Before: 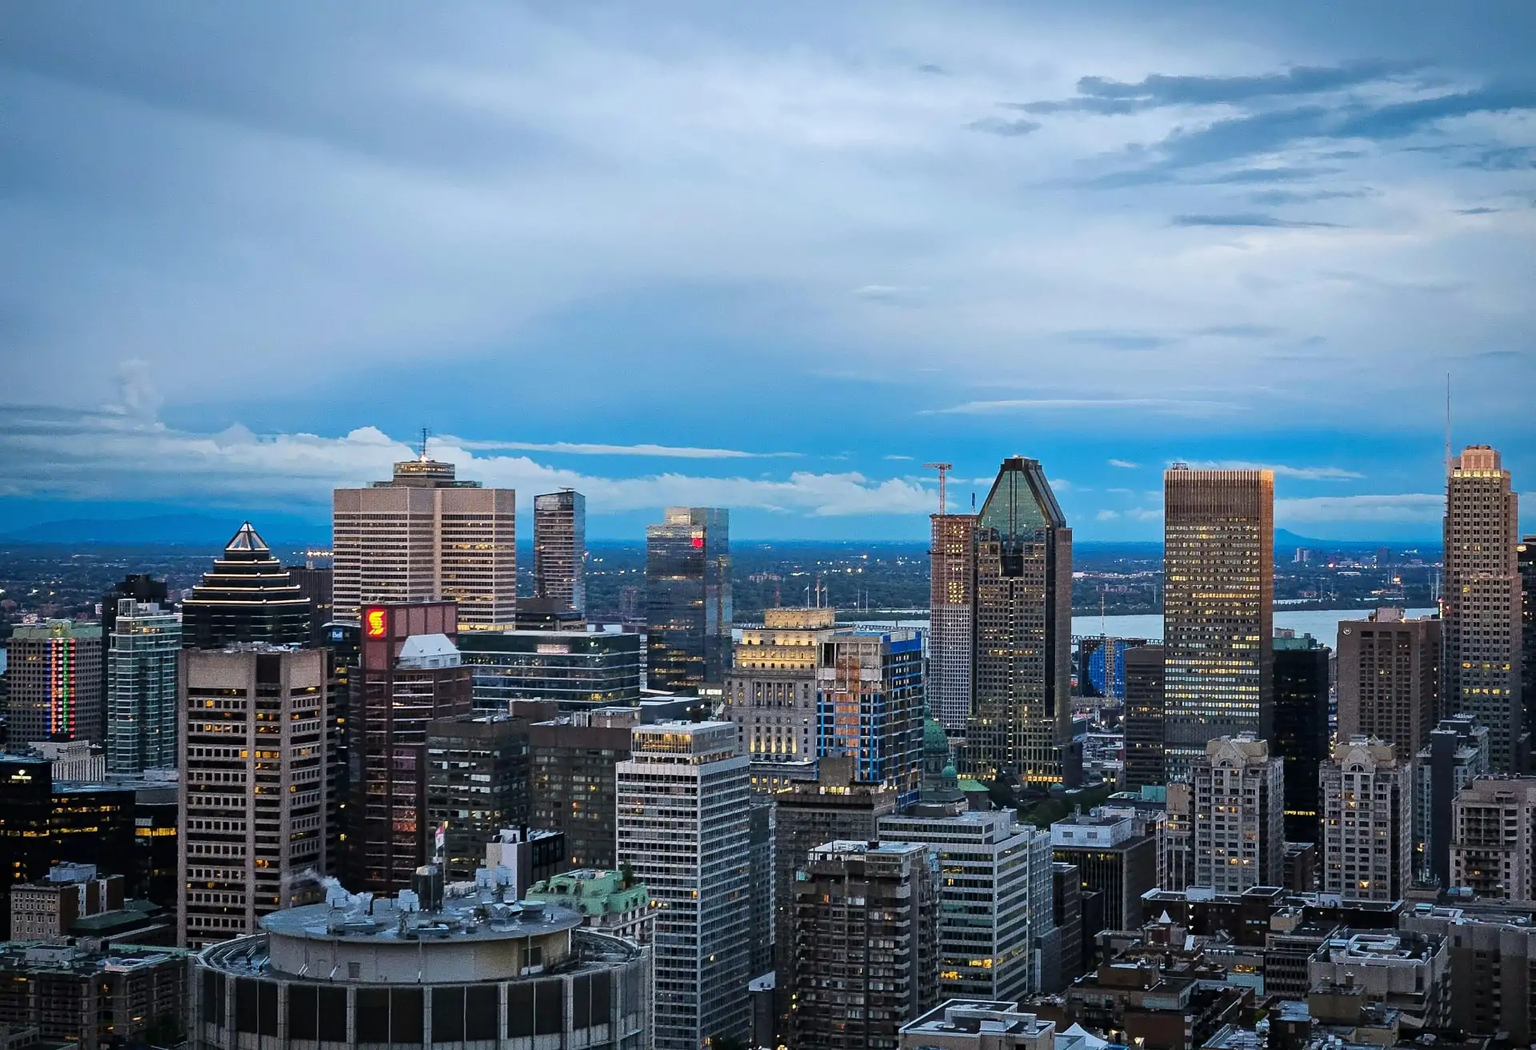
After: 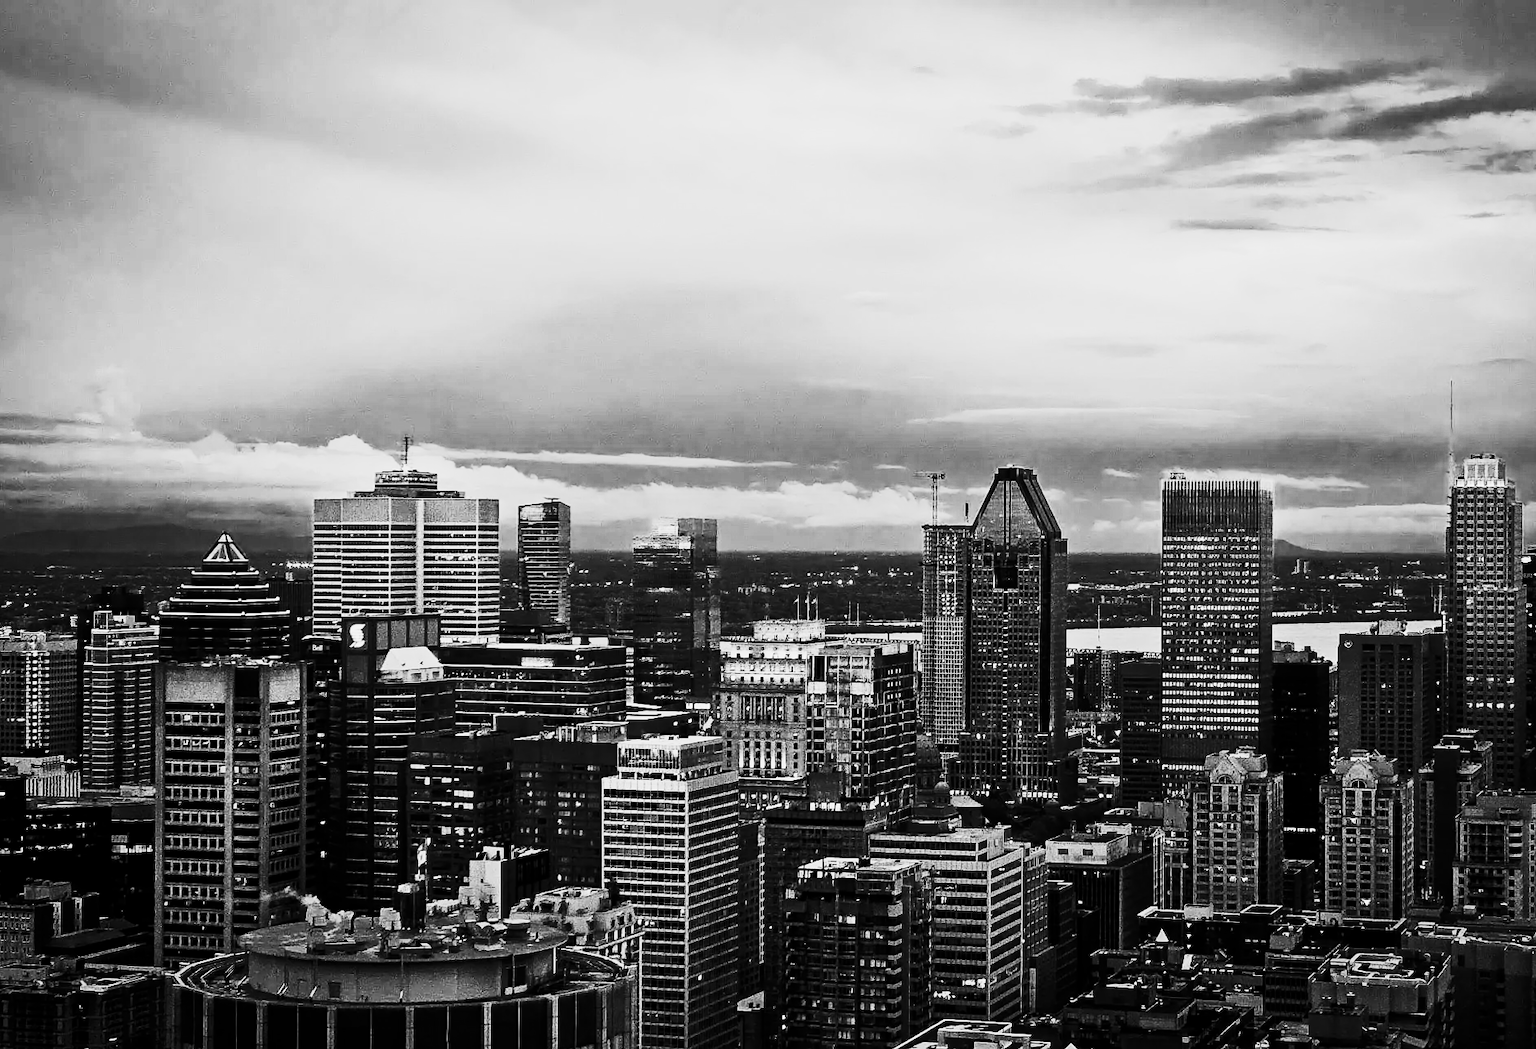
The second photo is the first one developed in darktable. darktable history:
color correction: highlights a* -7.33, highlights b* 1.26, shadows a* -3.55, saturation 1.4
crop: left 1.743%, right 0.268%, bottom 2.011%
monochrome: a 32, b 64, size 2.3
contrast brightness saturation: contrast 0.93, brightness 0.2
filmic rgb: black relative exposure -8.79 EV, white relative exposure 4.98 EV, threshold 6 EV, target black luminance 0%, hardness 3.77, latitude 66.34%, contrast 0.822, highlights saturation mix 10%, shadows ↔ highlights balance 20%, add noise in highlights 0.1, color science v4 (2020), iterations of high-quality reconstruction 0, type of noise poissonian, enable highlight reconstruction true
